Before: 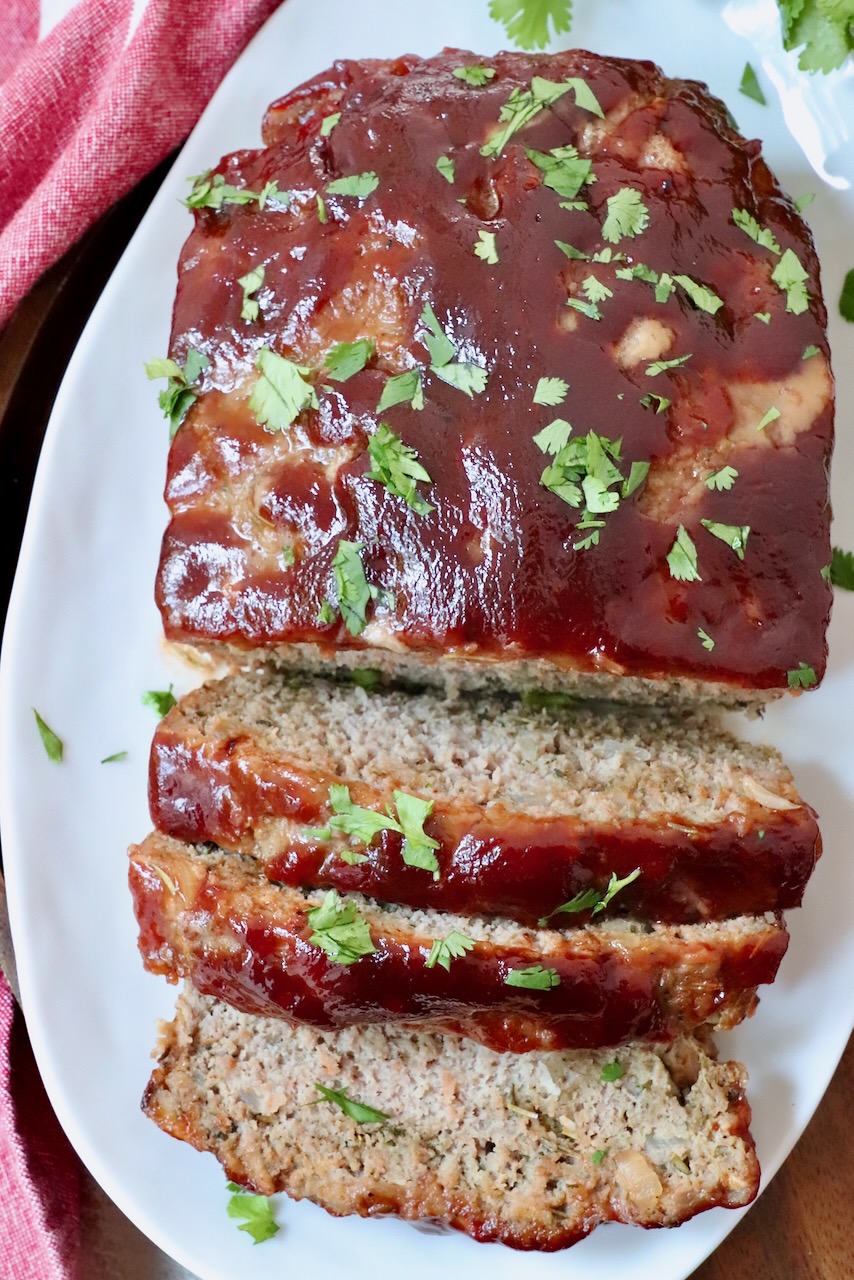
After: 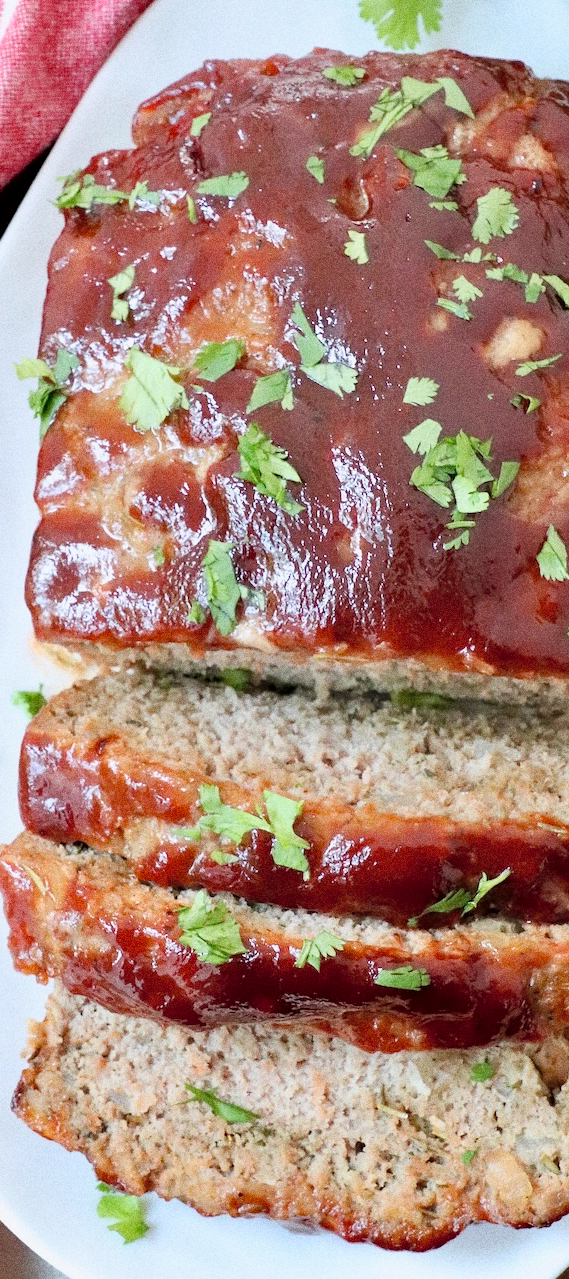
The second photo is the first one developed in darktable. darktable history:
crop and rotate: left 15.446%, right 17.836%
contrast brightness saturation: brightness 0.15
grain: coarseness 0.09 ISO, strength 40%
